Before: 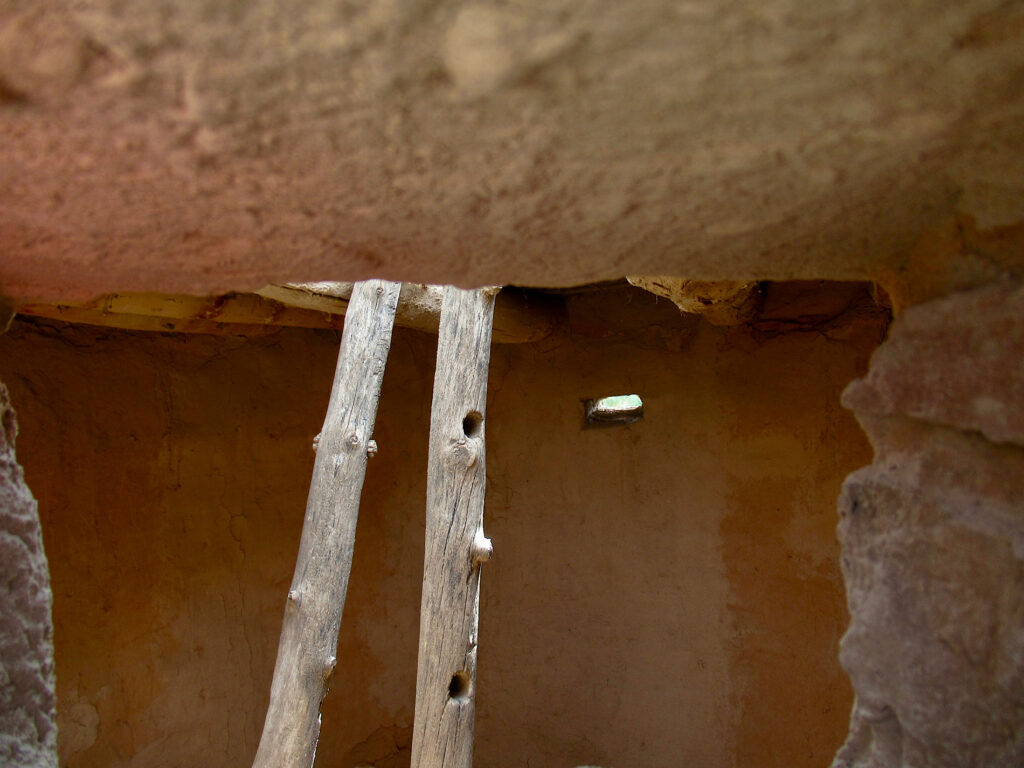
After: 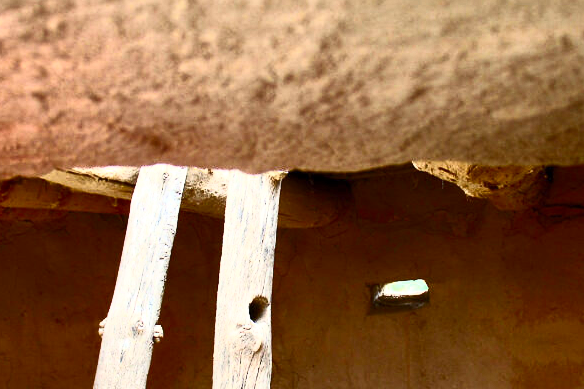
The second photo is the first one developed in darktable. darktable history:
contrast brightness saturation: contrast 0.626, brightness 0.357, saturation 0.147
crop: left 20.935%, top 15.073%, right 21.952%, bottom 34.149%
exposure: black level correction 0.001, exposure 0.5 EV, compensate highlight preservation false
